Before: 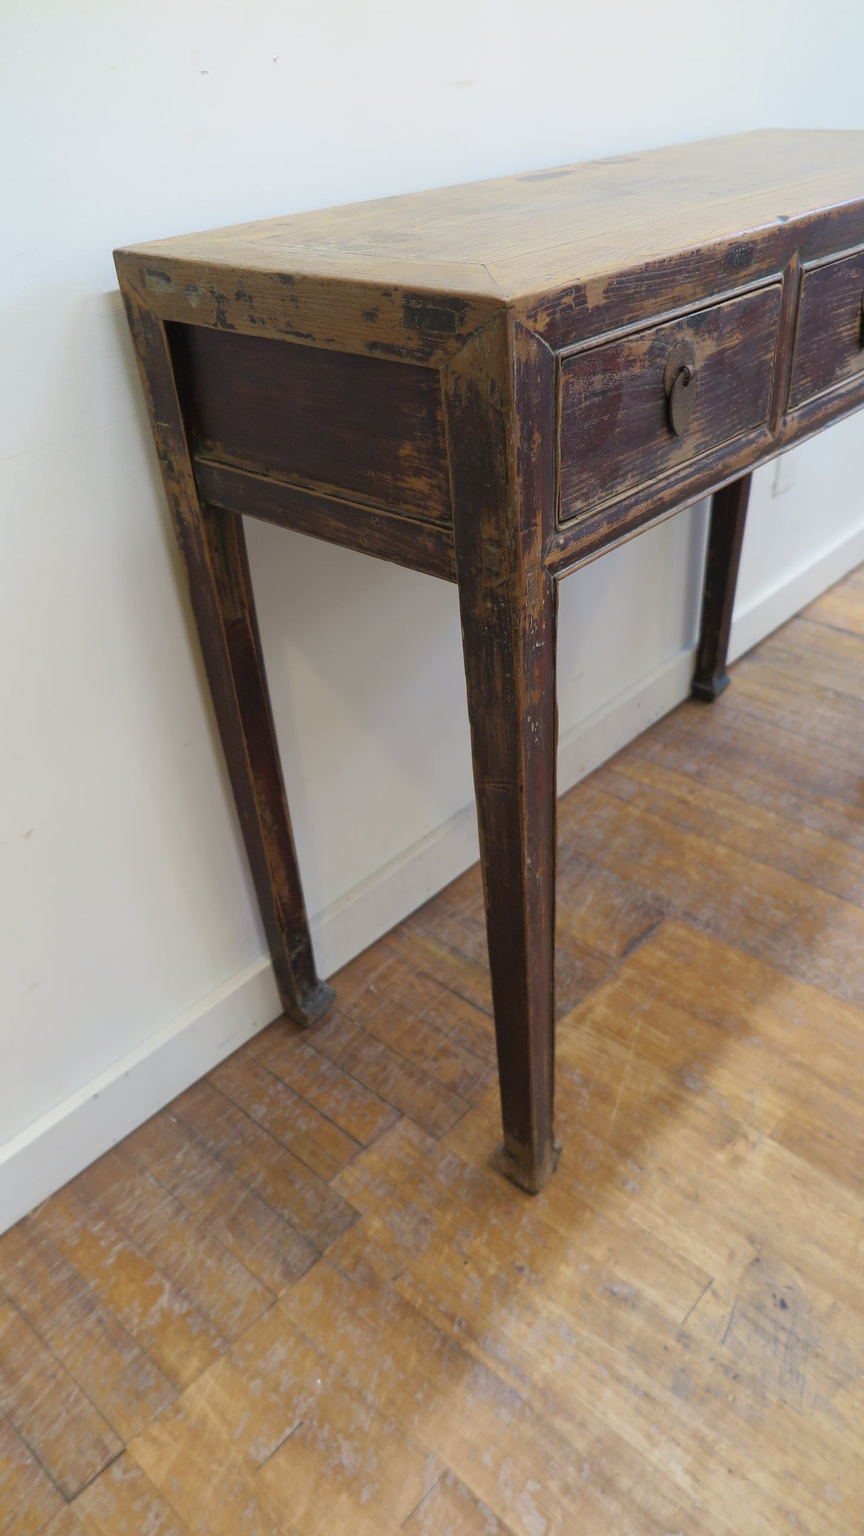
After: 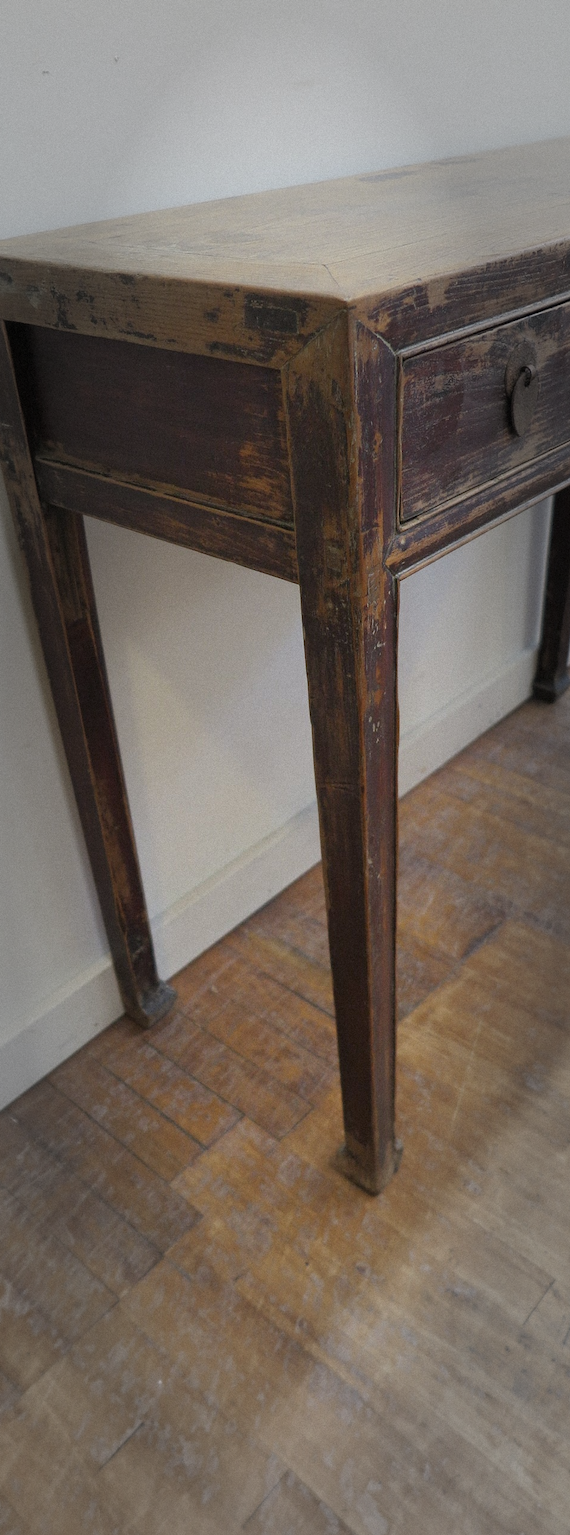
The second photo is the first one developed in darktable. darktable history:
white balance: emerald 1
vignetting: fall-off start 48.41%, automatic ratio true, width/height ratio 1.29, unbound false
crop and rotate: left 18.442%, right 15.508%
grain: mid-tones bias 0%
